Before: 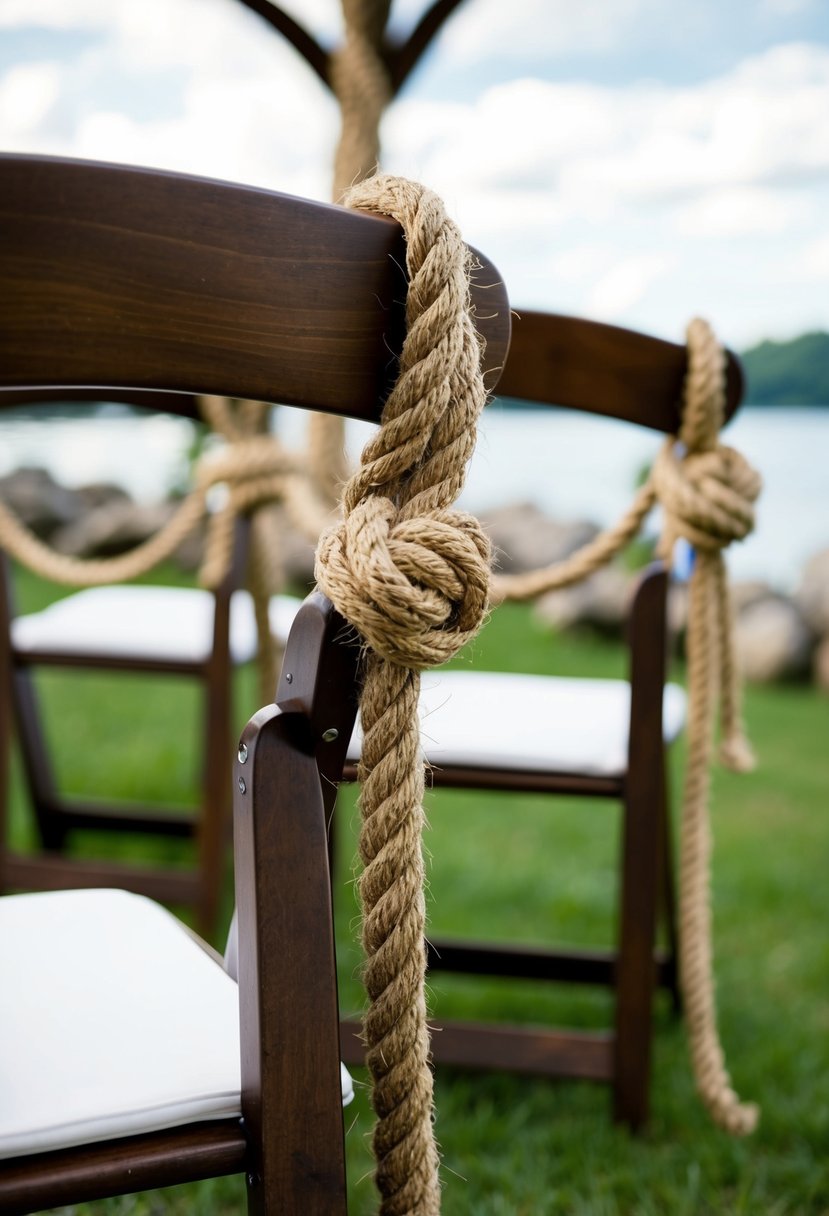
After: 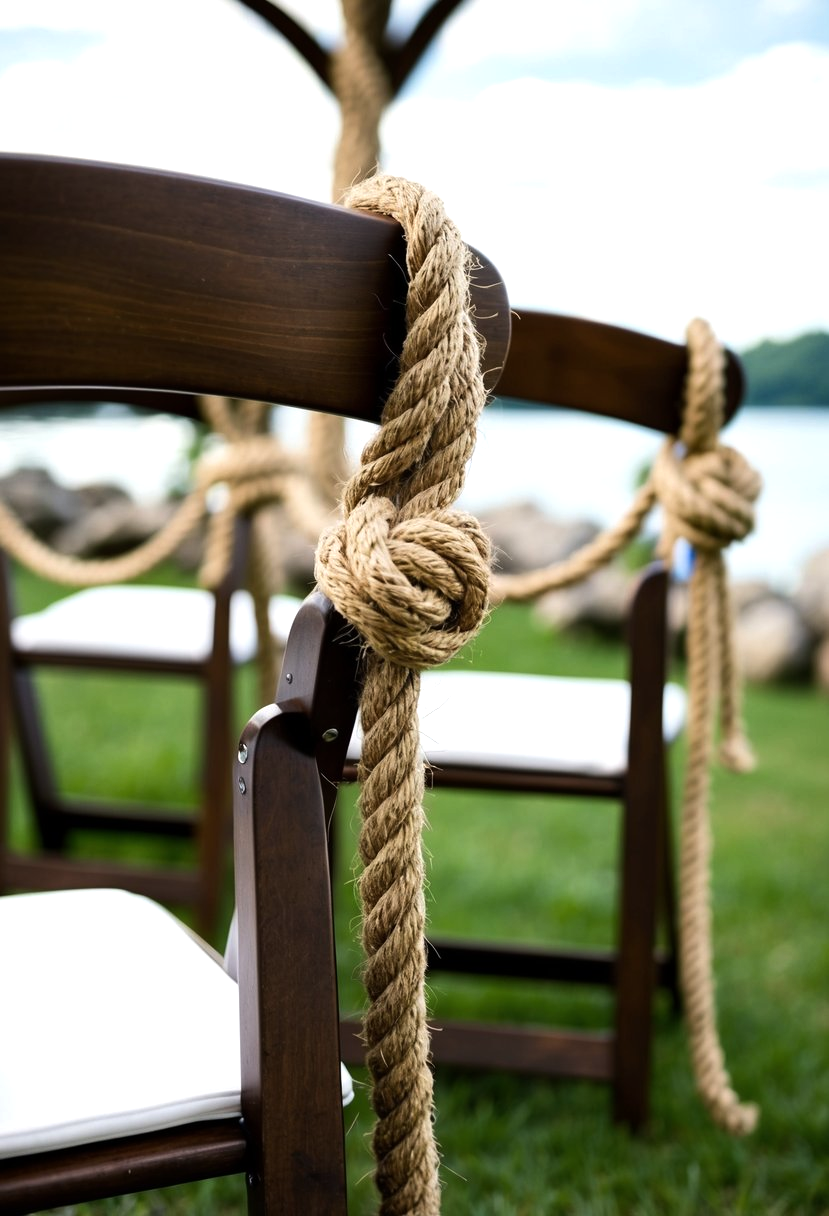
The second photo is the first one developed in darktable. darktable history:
color balance rgb: perceptual saturation grading › global saturation 0.811%
tone equalizer: -8 EV -0.413 EV, -7 EV -0.378 EV, -6 EV -0.329 EV, -5 EV -0.198 EV, -3 EV 0.246 EV, -2 EV 0.327 EV, -1 EV 0.389 EV, +0 EV 0.391 EV, edges refinement/feathering 500, mask exposure compensation -1.57 EV, preserve details no
